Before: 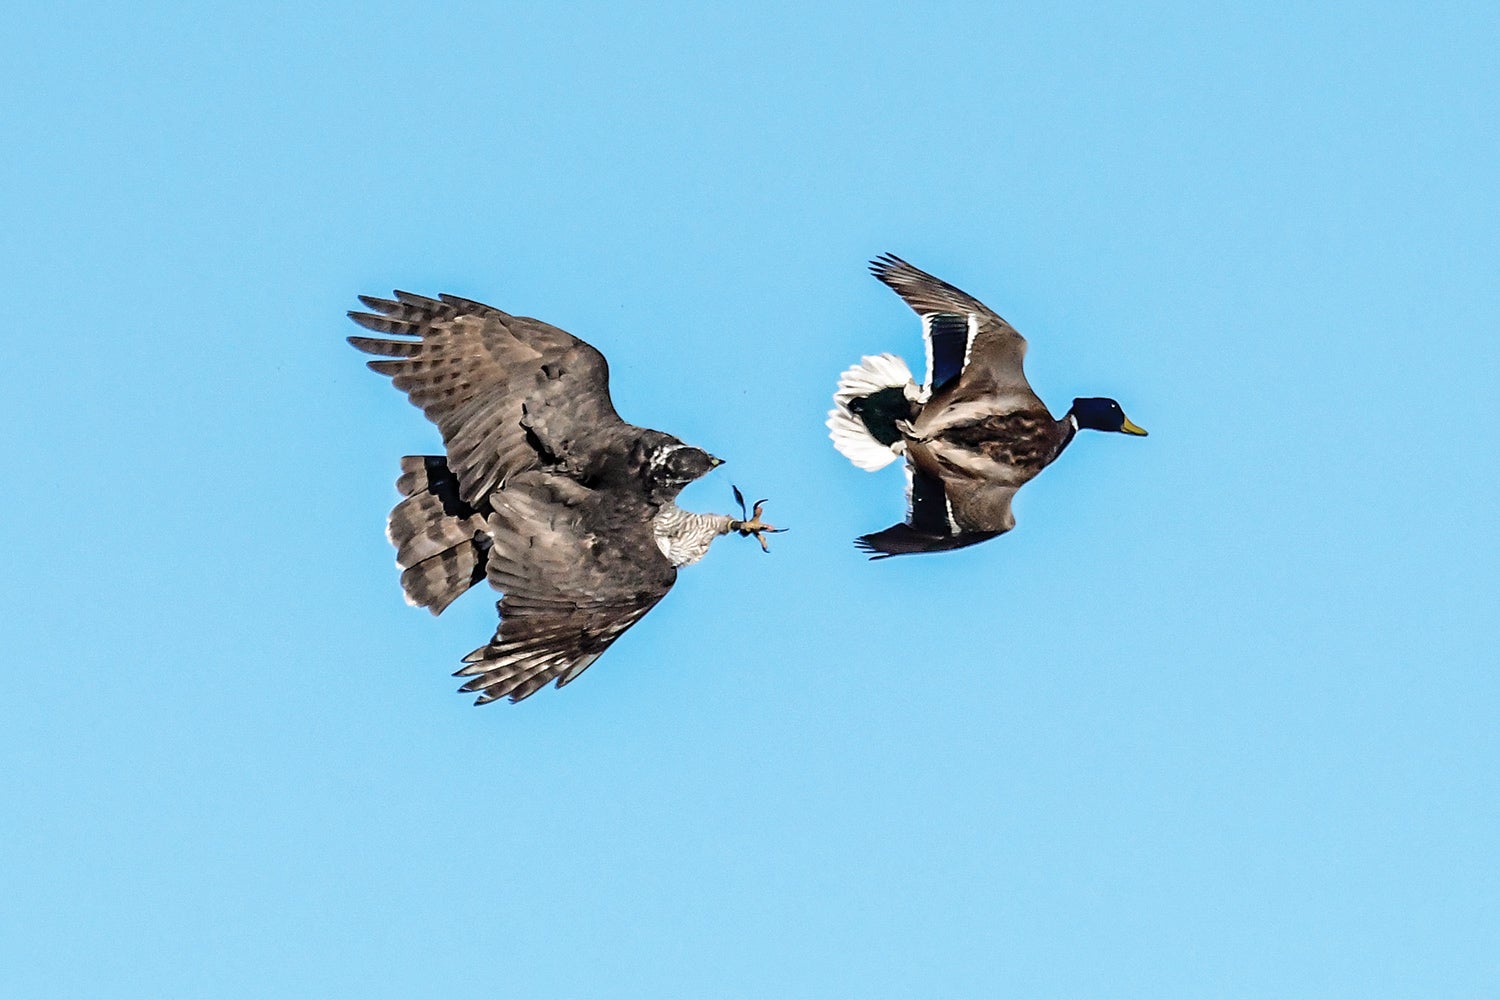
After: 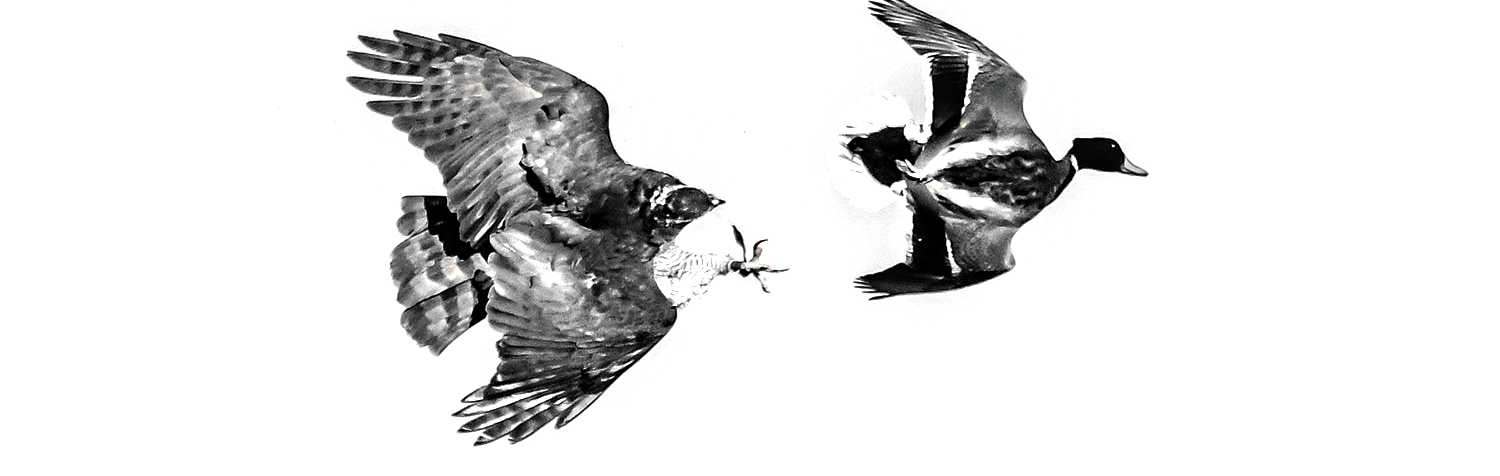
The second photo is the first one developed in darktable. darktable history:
color zones: curves: ch0 [(0, 0.497) (0.096, 0.361) (0.221, 0.538) (0.429, 0.5) (0.571, 0.5) (0.714, 0.5) (0.857, 0.5) (1, 0.497)]; ch1 [(0, 0.5) (0.143, 0.5) (0.257, -0.002) (0.429, 0.04) (0.571, -0.001) (0.714, -0.015) (0.857, 0.024) (1, 0.5)]
crop and rotate: top 26.059%, bottom 26.26%
exposure: black level correction 0, exposure 0.498 EV, compensate highlight preservation false
color balance rgb: global offset › luminance -0.542%, global offset › chroma 0.906%, global offset › hue 176.45°, perceptual saturation grading › global saturation 30.17%, perceptual brilliance grading › global brilliance 15.619%, perceptual brilliance grading › shadows -34.841%
